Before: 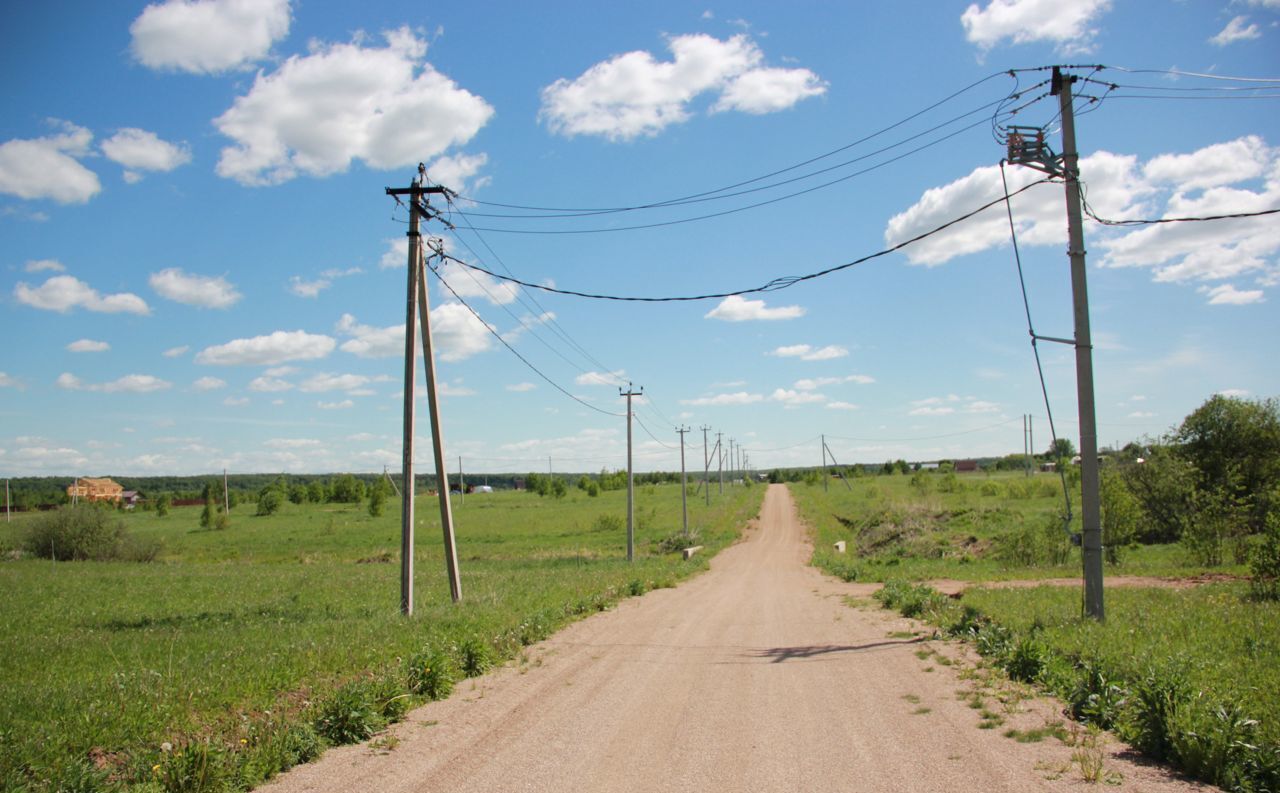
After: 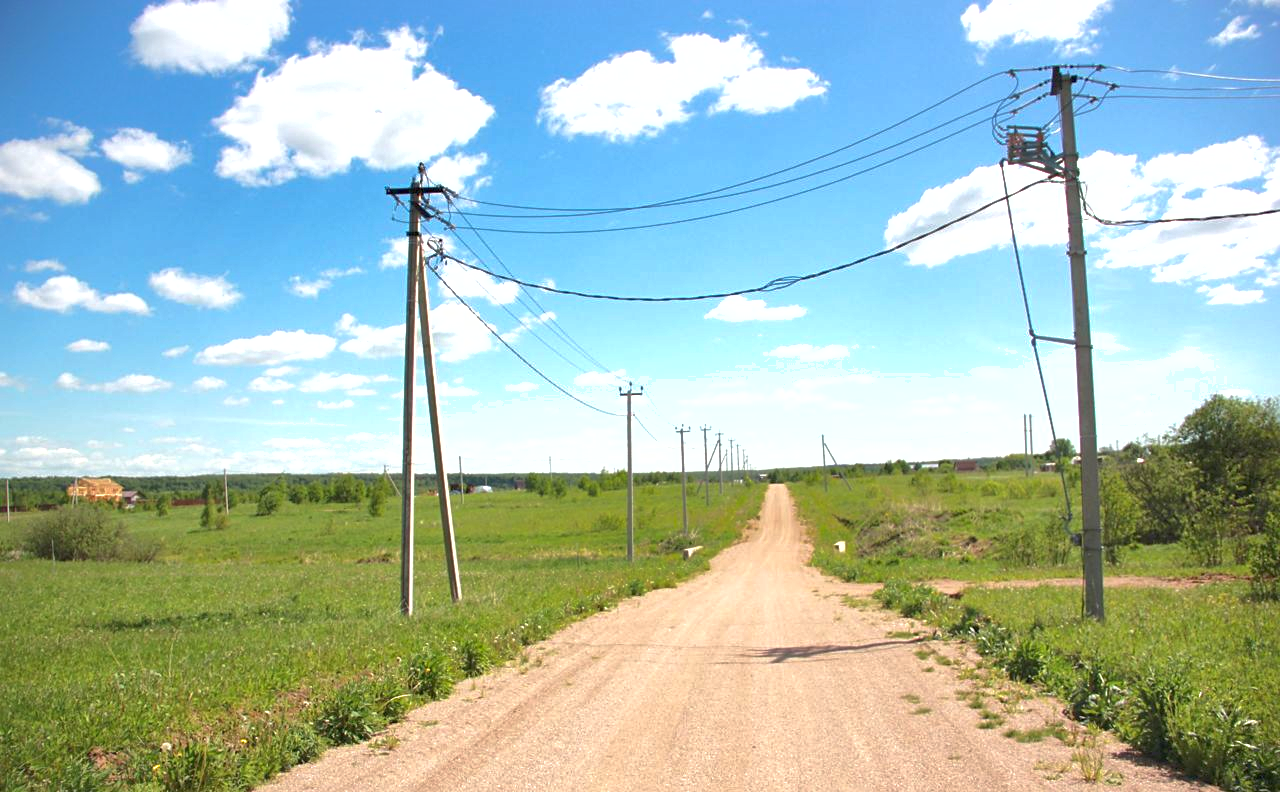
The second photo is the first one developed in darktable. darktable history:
shadows and highlights: on, module defaults
exposure: black level correction 0, exposure 0.832 EV, compensate highlight preservation false
sharpen: amount 0.216
crop: bottom 0.073%
